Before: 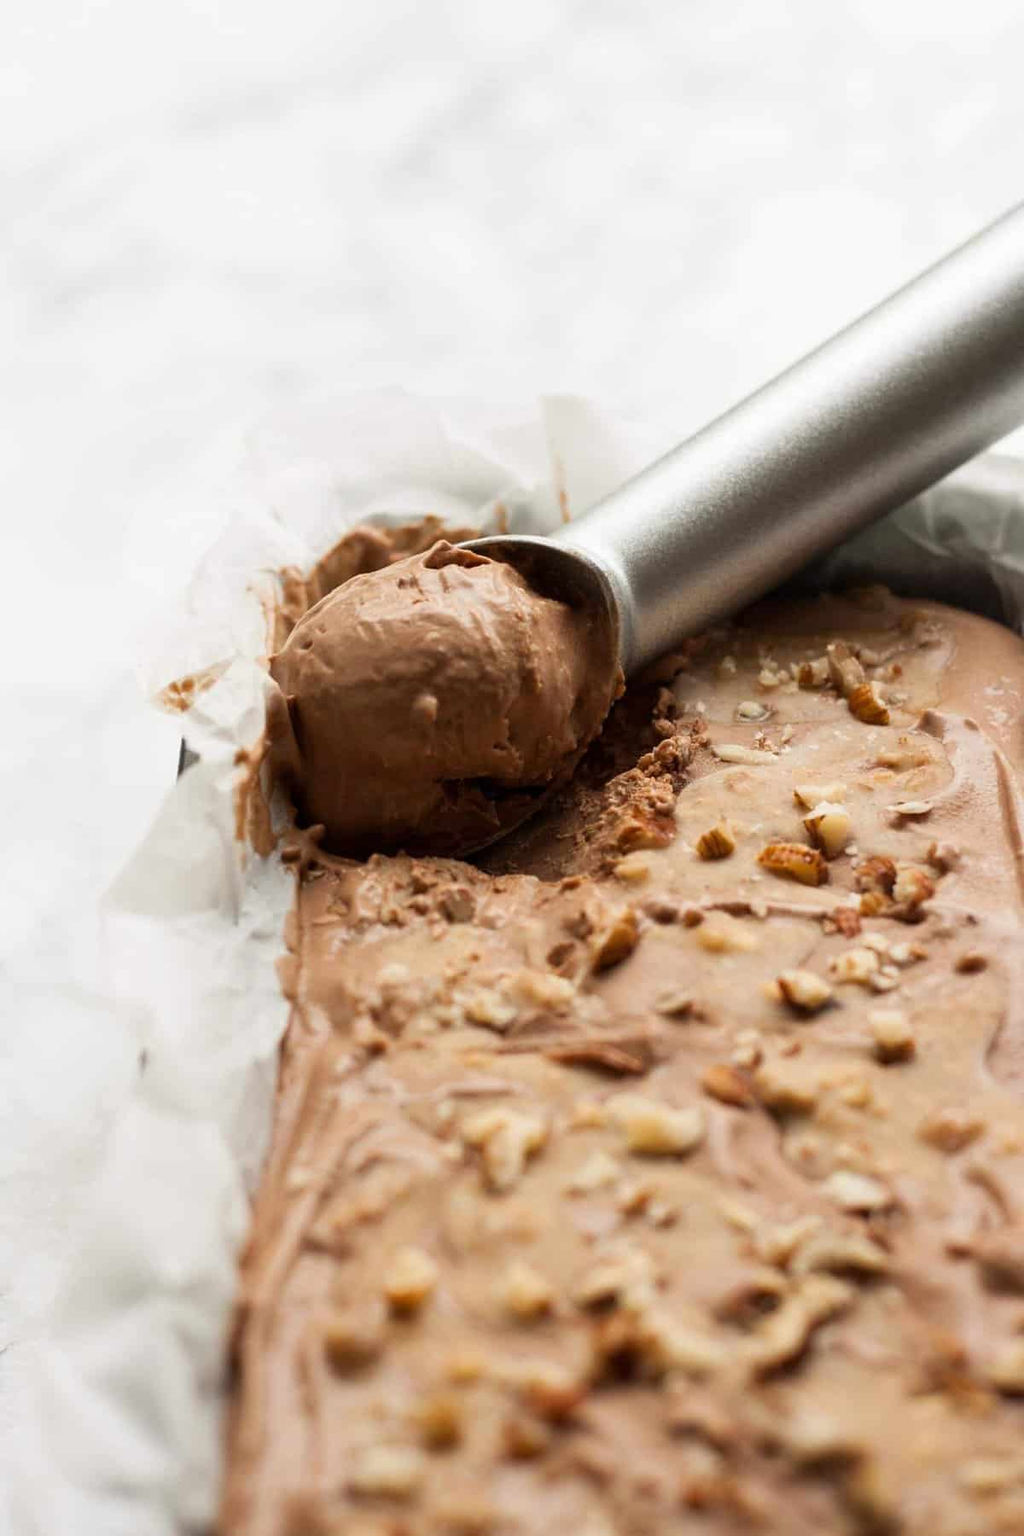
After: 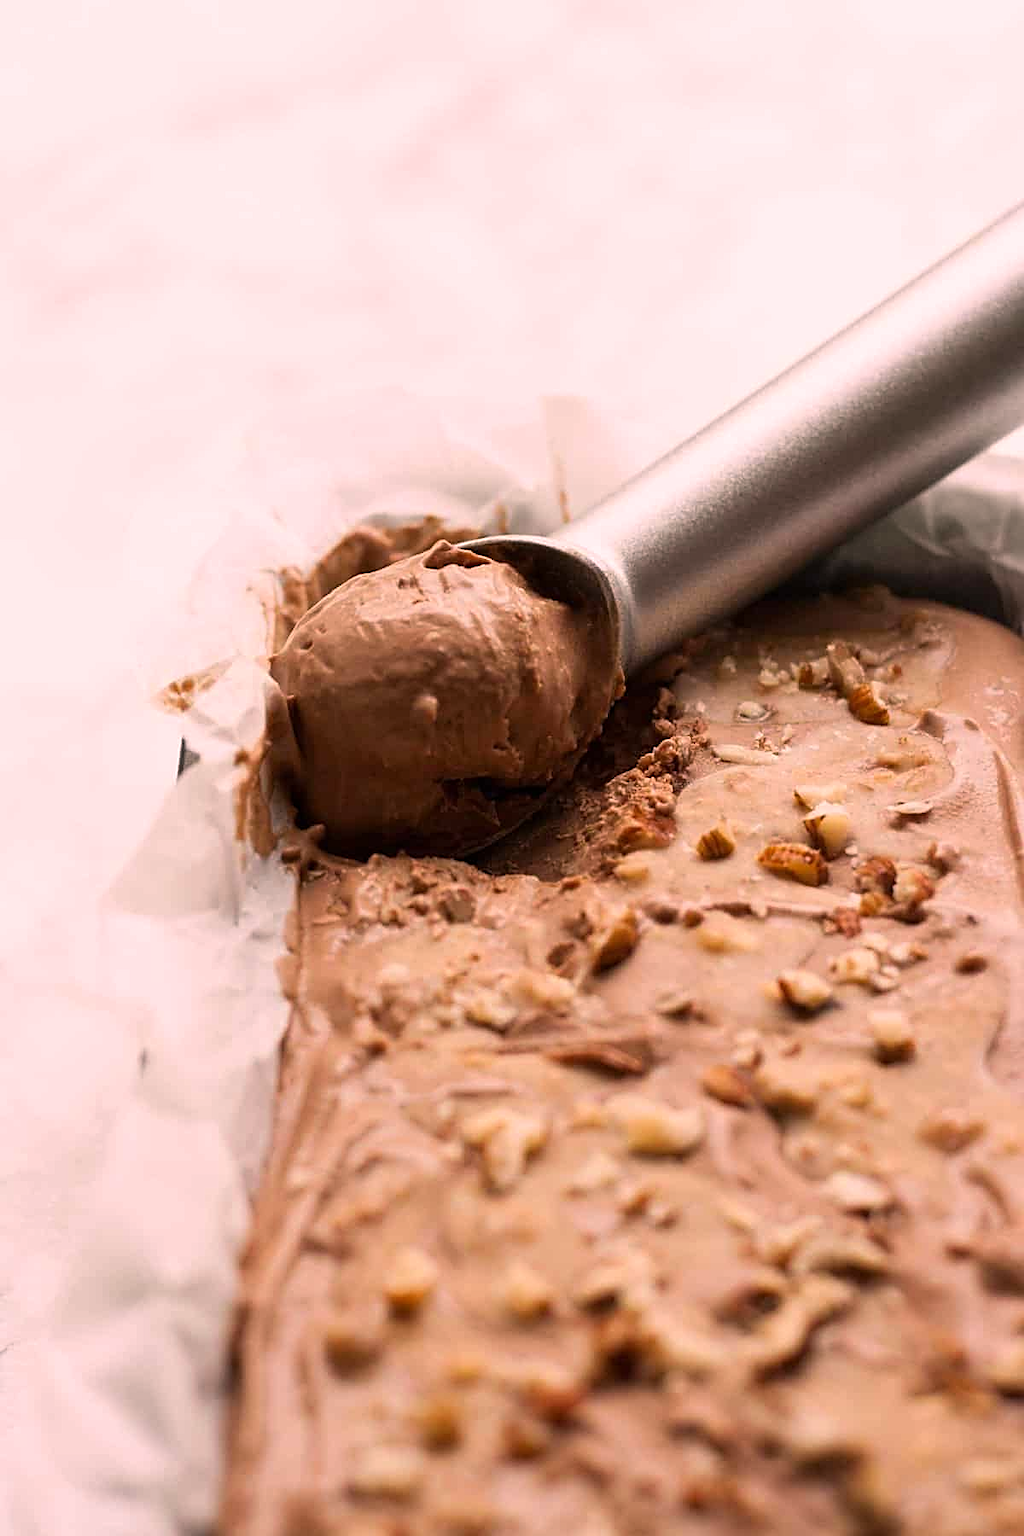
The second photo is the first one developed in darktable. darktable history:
color correction: highlights a* 14.52, highlights b* 4.84
sharpen: on, module defaults
